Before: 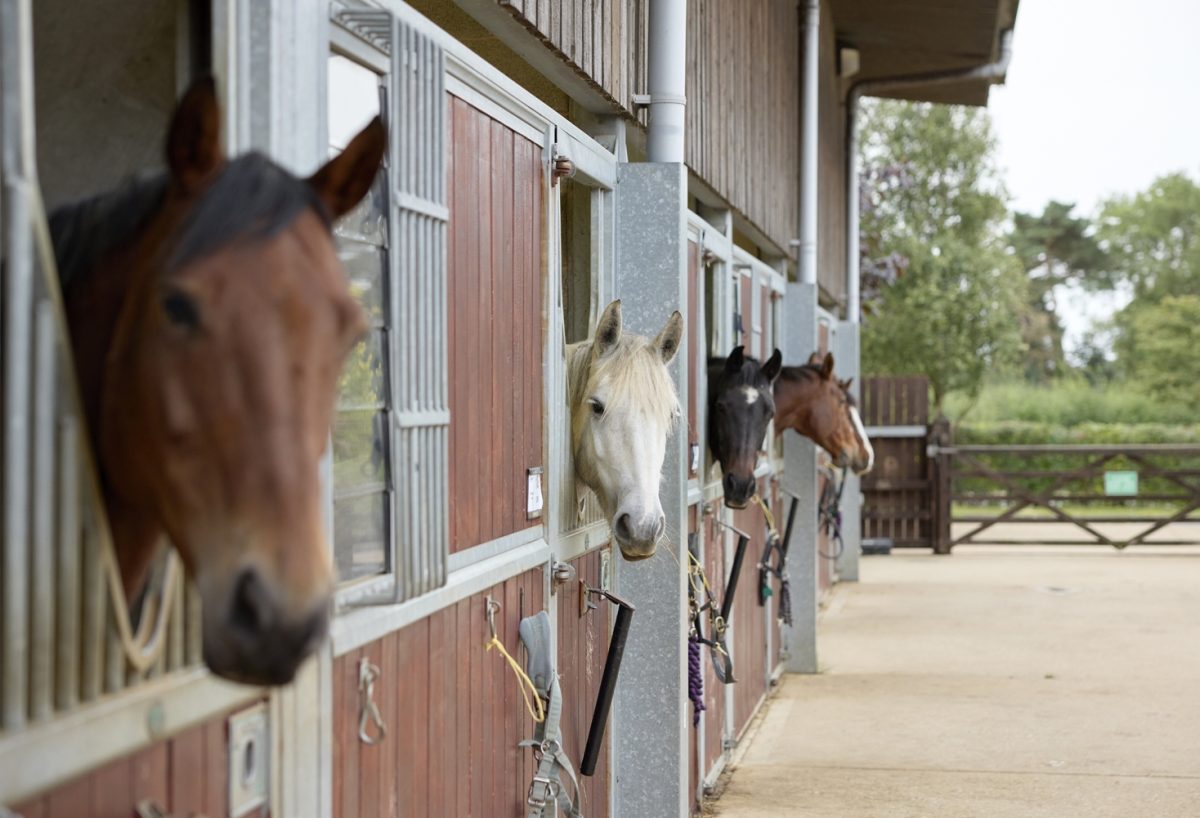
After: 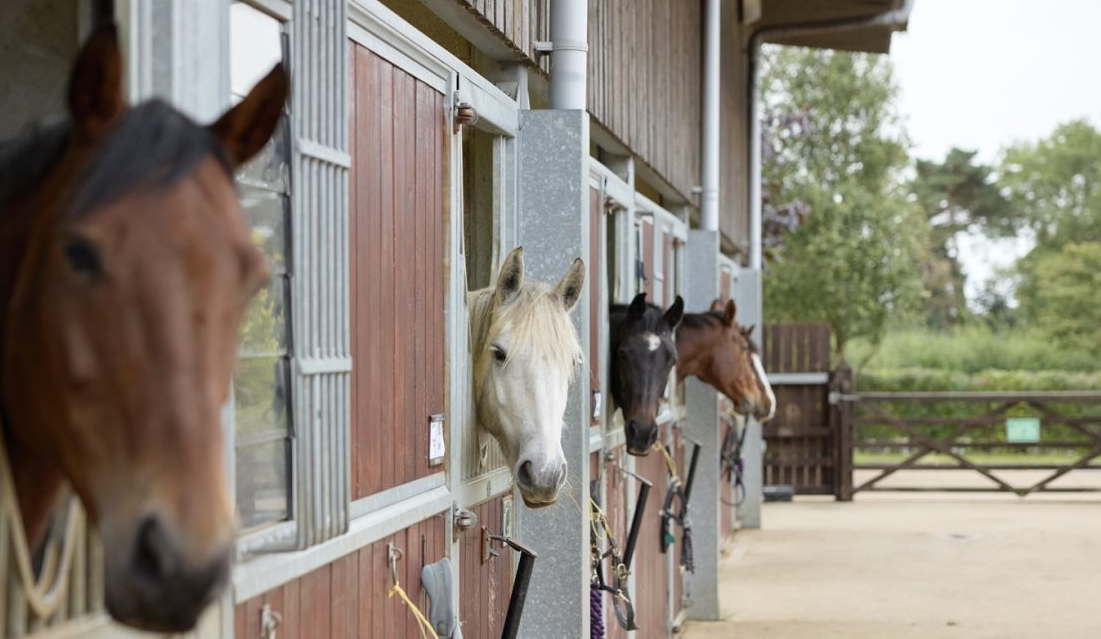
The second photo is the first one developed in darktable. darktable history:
crop: left 8.208%, top 6.546%, bottom 15.222%
